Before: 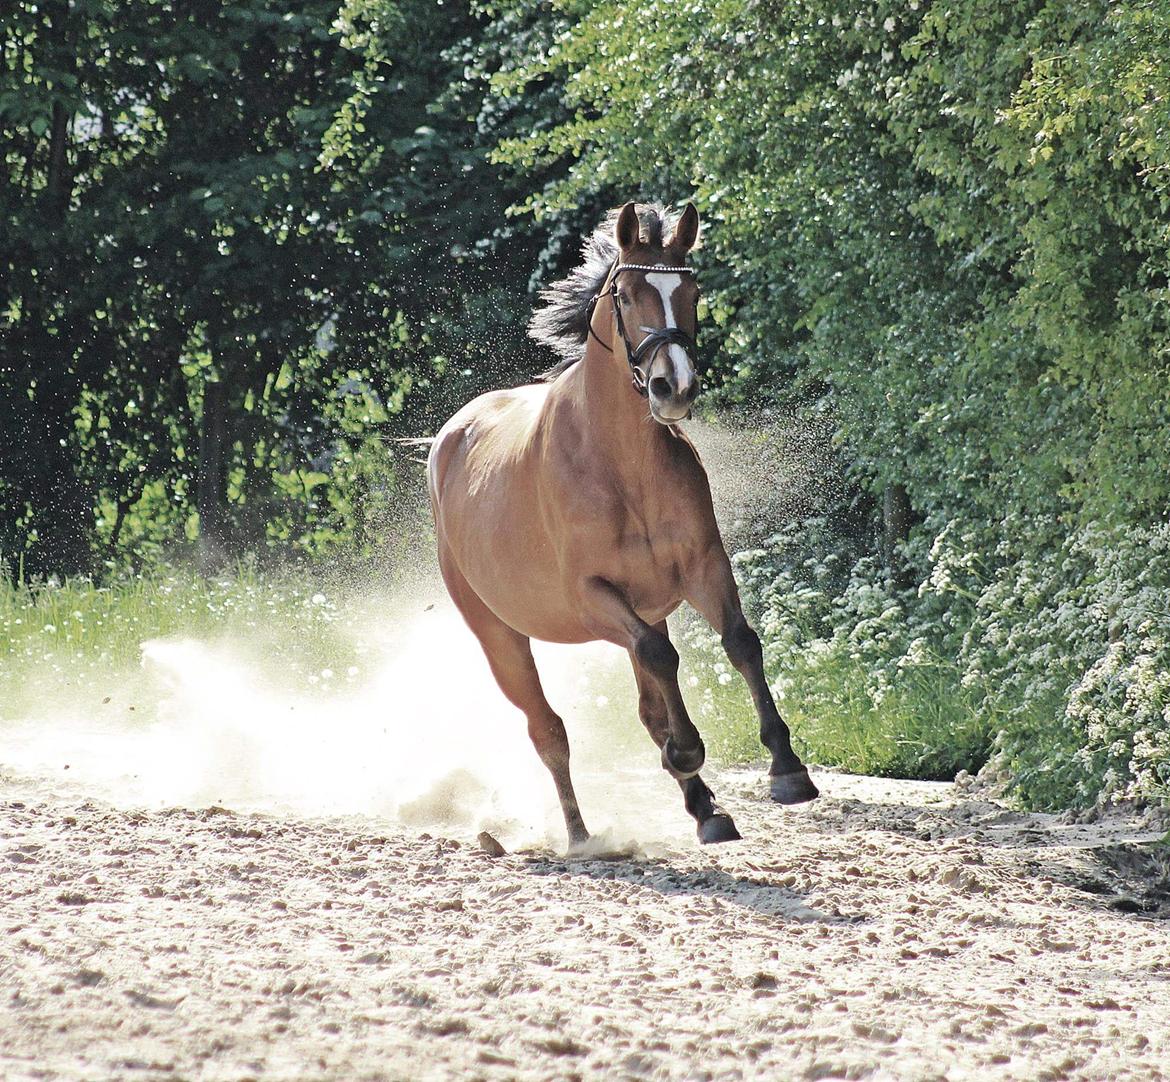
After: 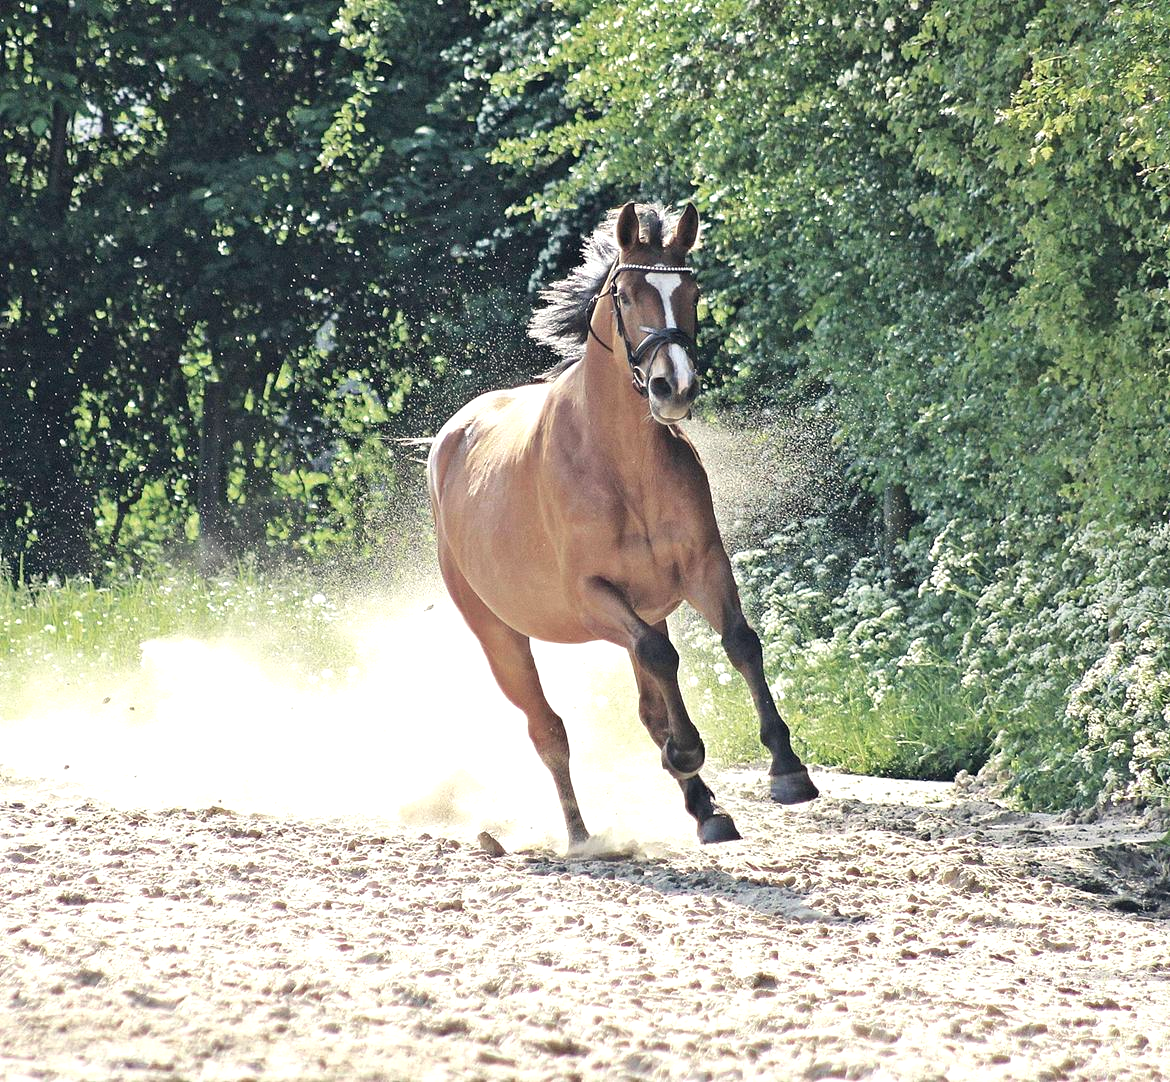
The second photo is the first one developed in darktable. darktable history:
exposure: black level correction 0, exposure 0.4 EV, compensate exposure bias true, compensate highlight preservation false
color correction: highlights a* 0.207, highlights b* 2.7, shadows a* -0.874, shadows b* -4.78
